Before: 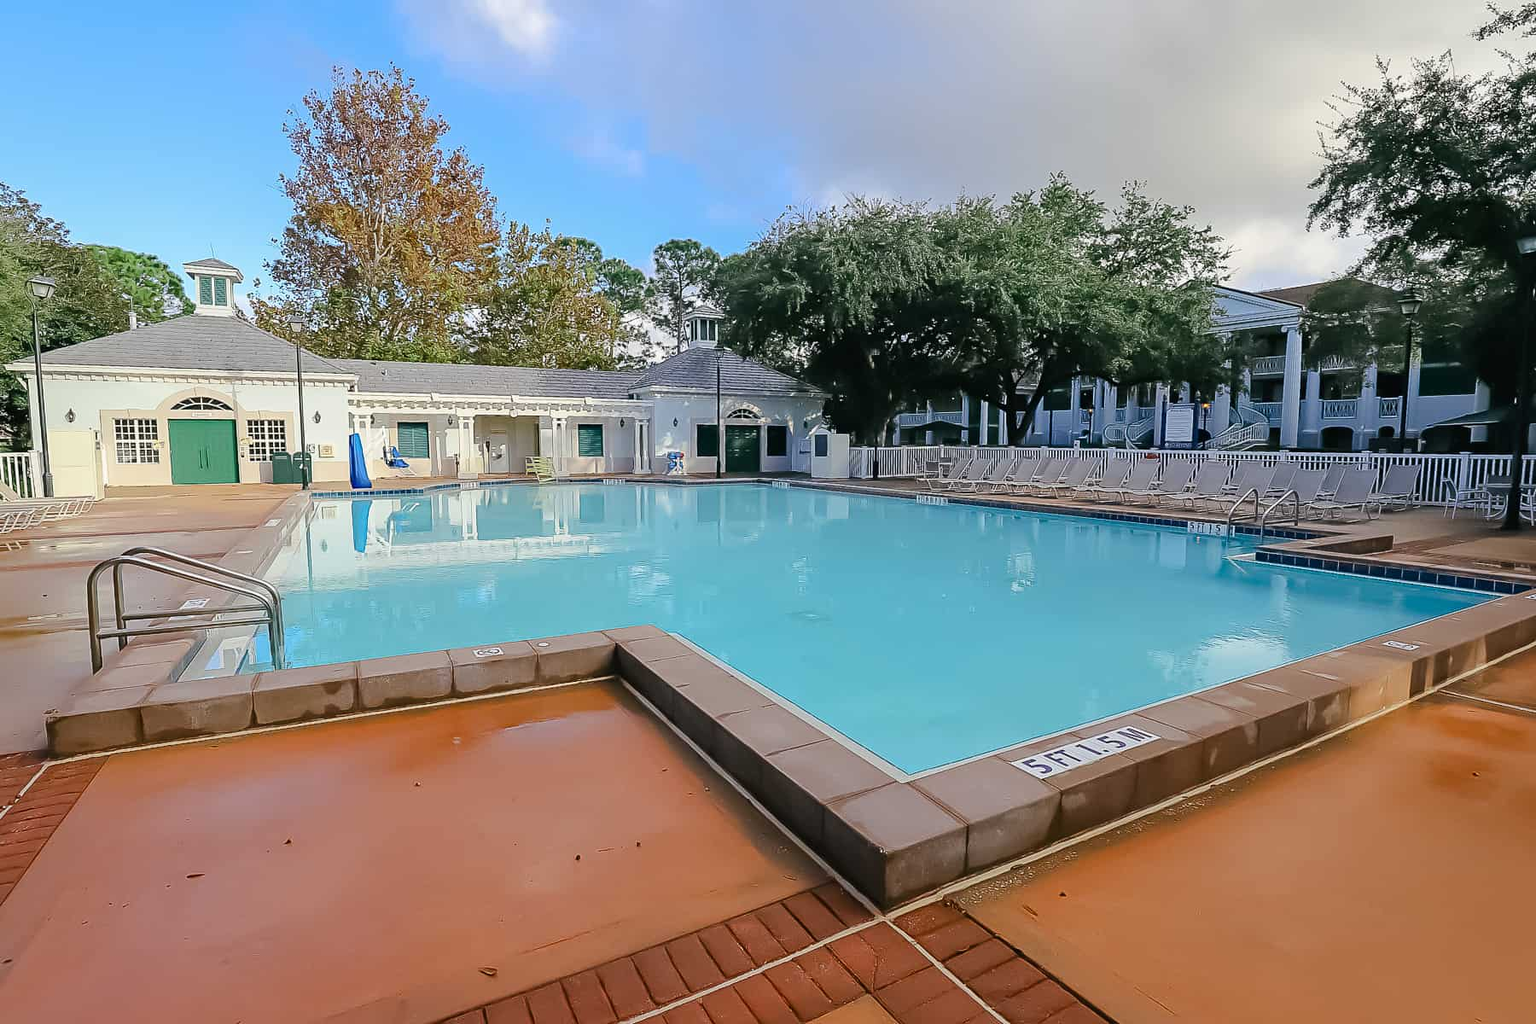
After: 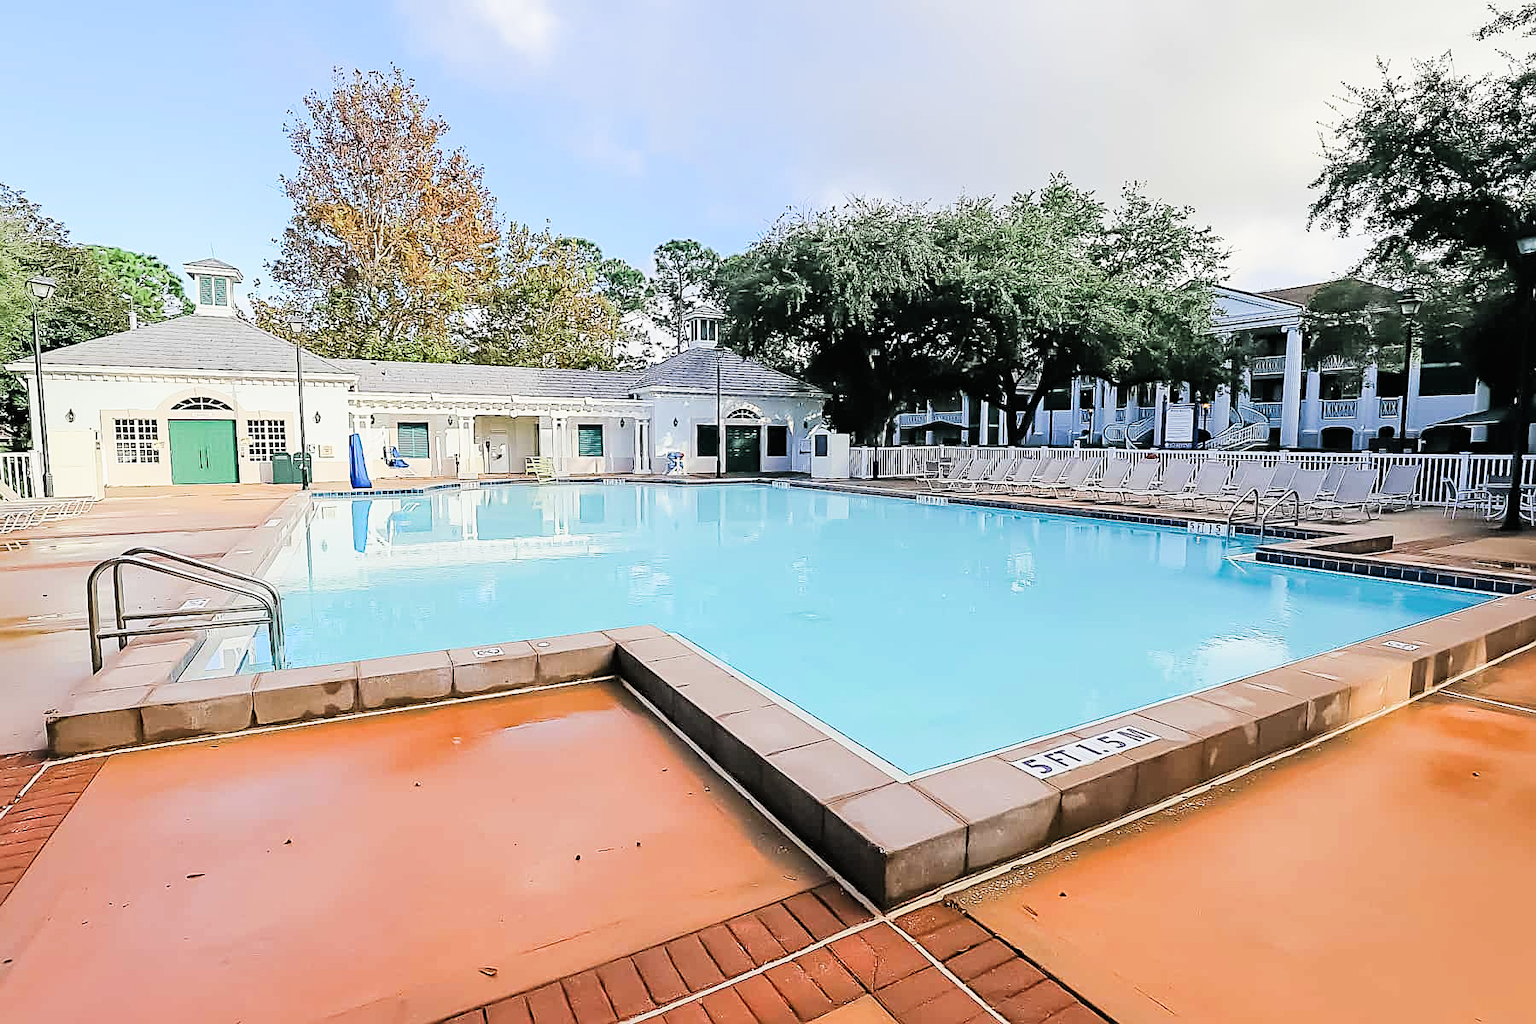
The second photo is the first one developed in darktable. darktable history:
exposure: black level correction -0.005, exposure 1 EV, compensate highlight preservation false
sharpen: on, module defaults
filmic rgb: black relative exposure -5.05 EV, white relative exposure 3.99 EV, hardness 2.89, contrast 1.297, highlights saturation mix -28.51%
